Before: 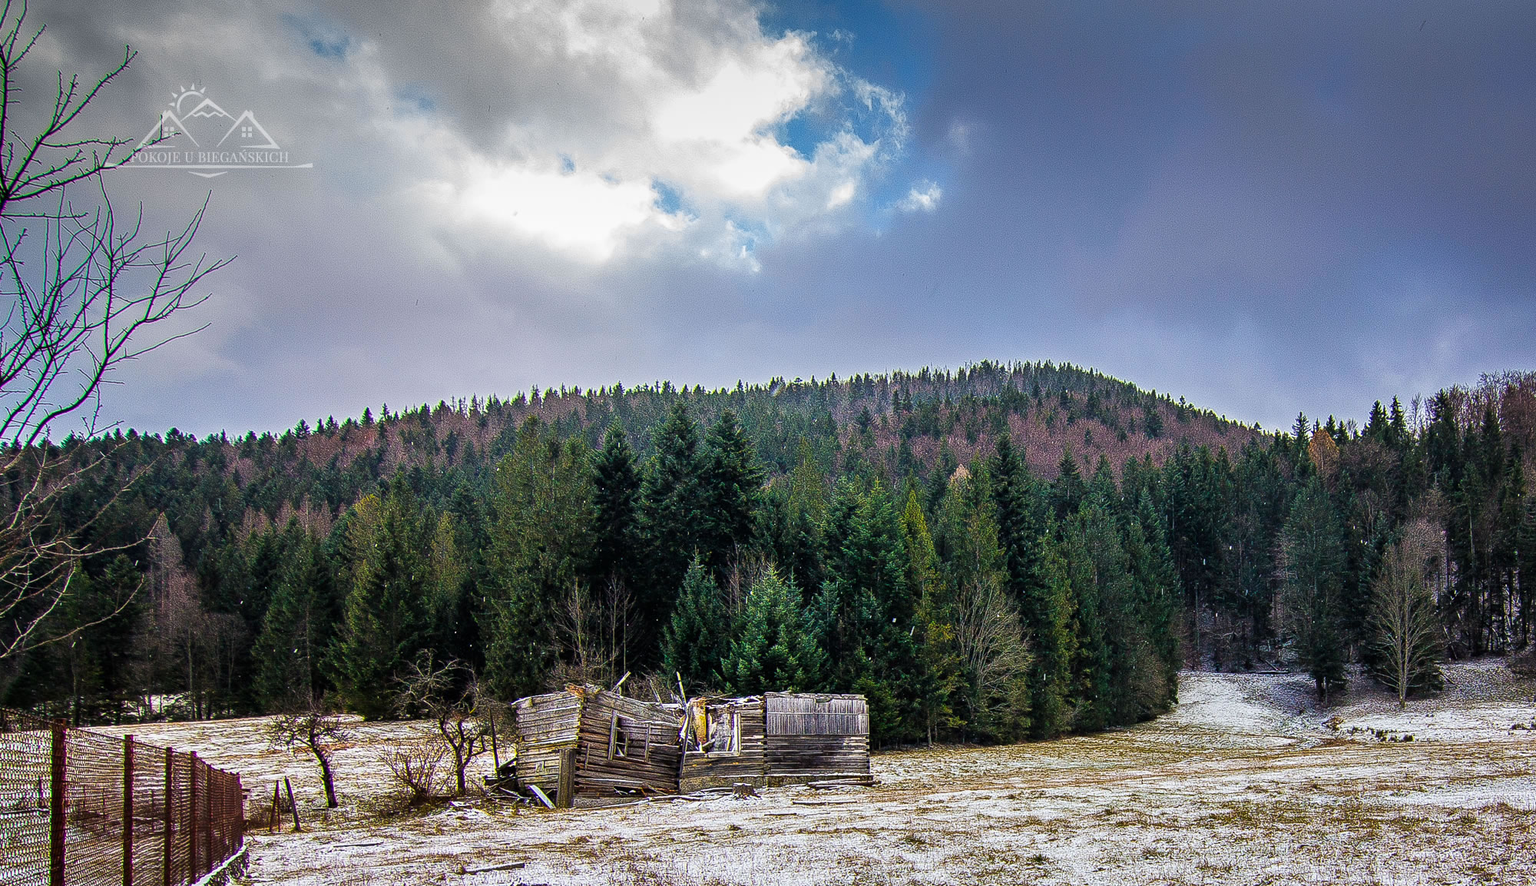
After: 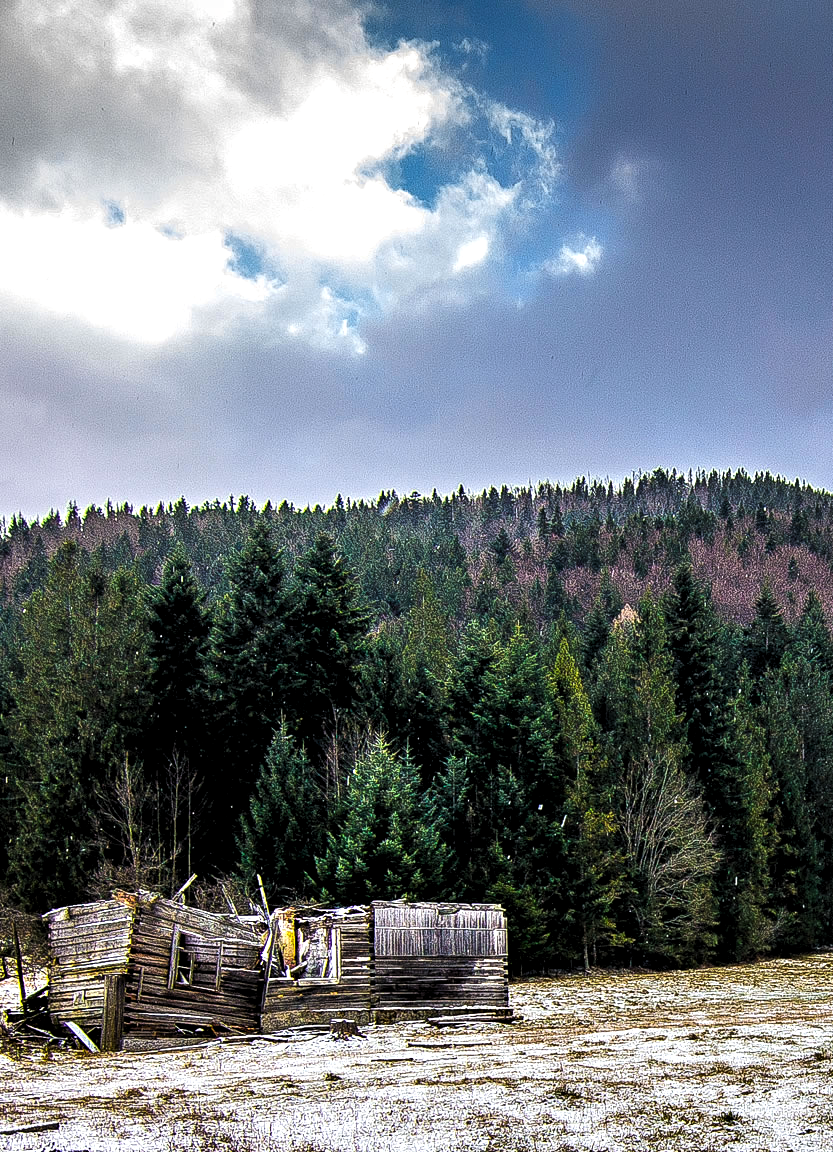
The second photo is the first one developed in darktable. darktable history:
levels: levels [0.052, 0.496, 0.908]
contrast equalizer: octaves 7, y [[0.6 ×6], [0.55 ×6], [0 ×6], [0 ×6], [0 ×6]], mix 0.35
crop: left 31.229%, right 27.105%
